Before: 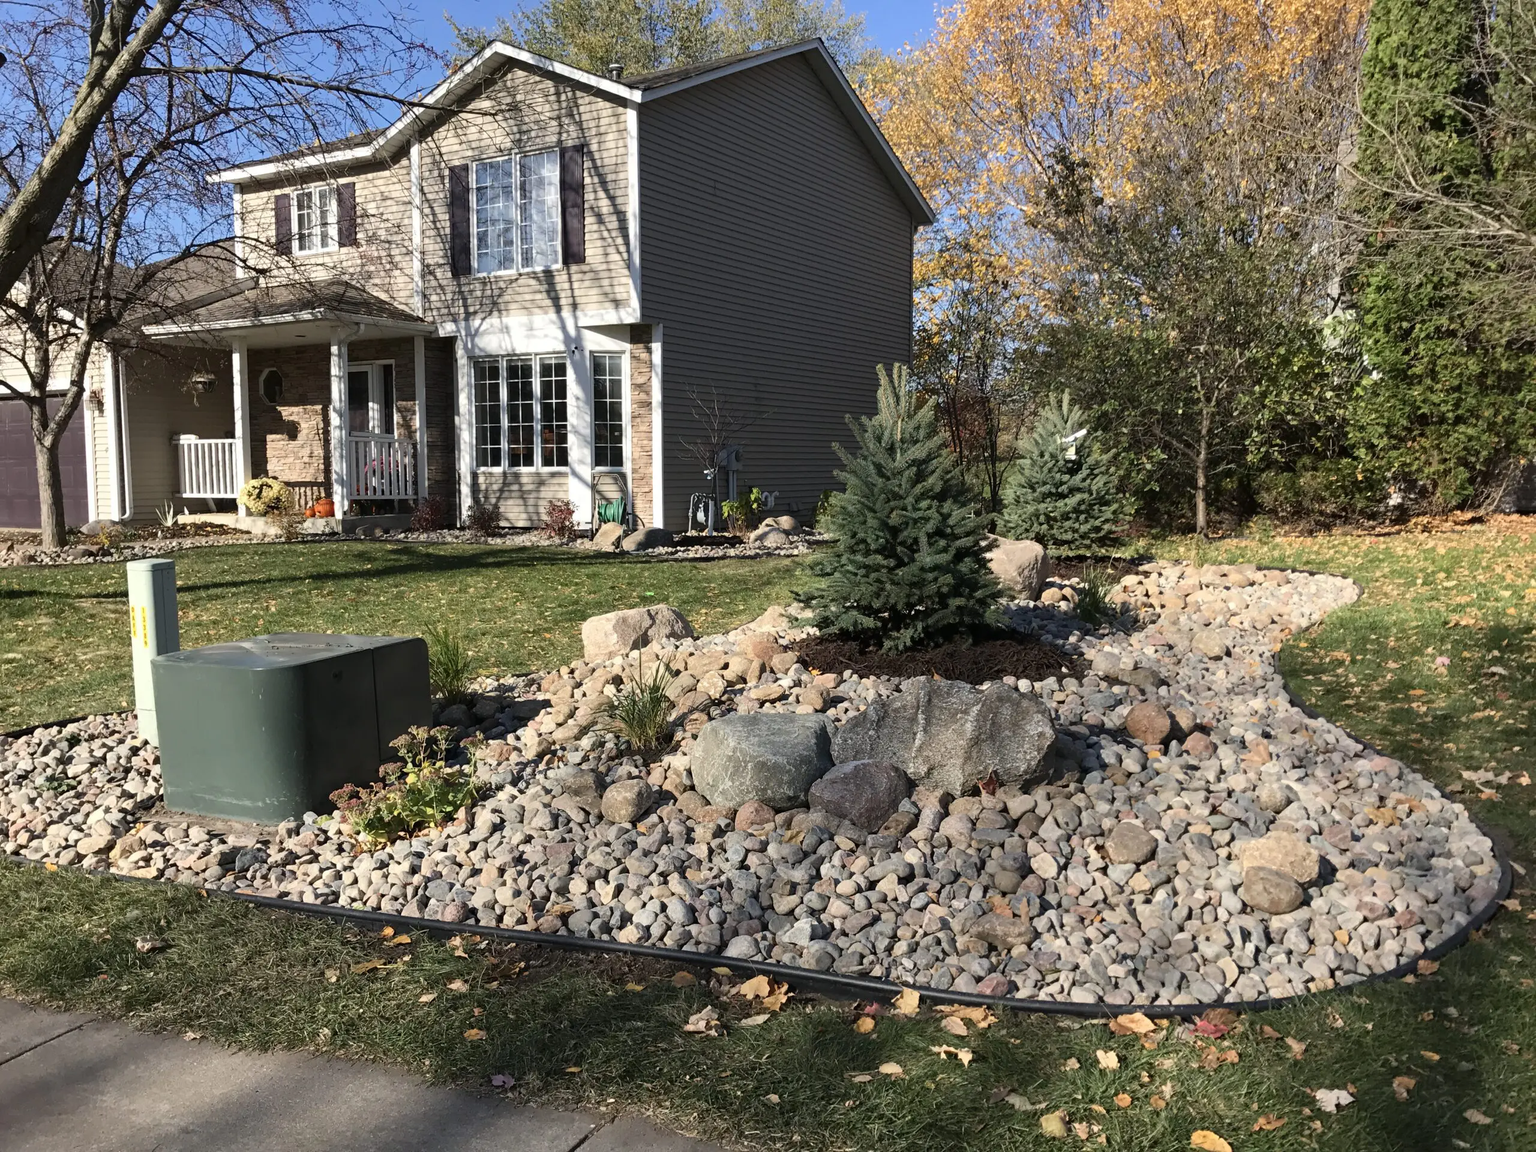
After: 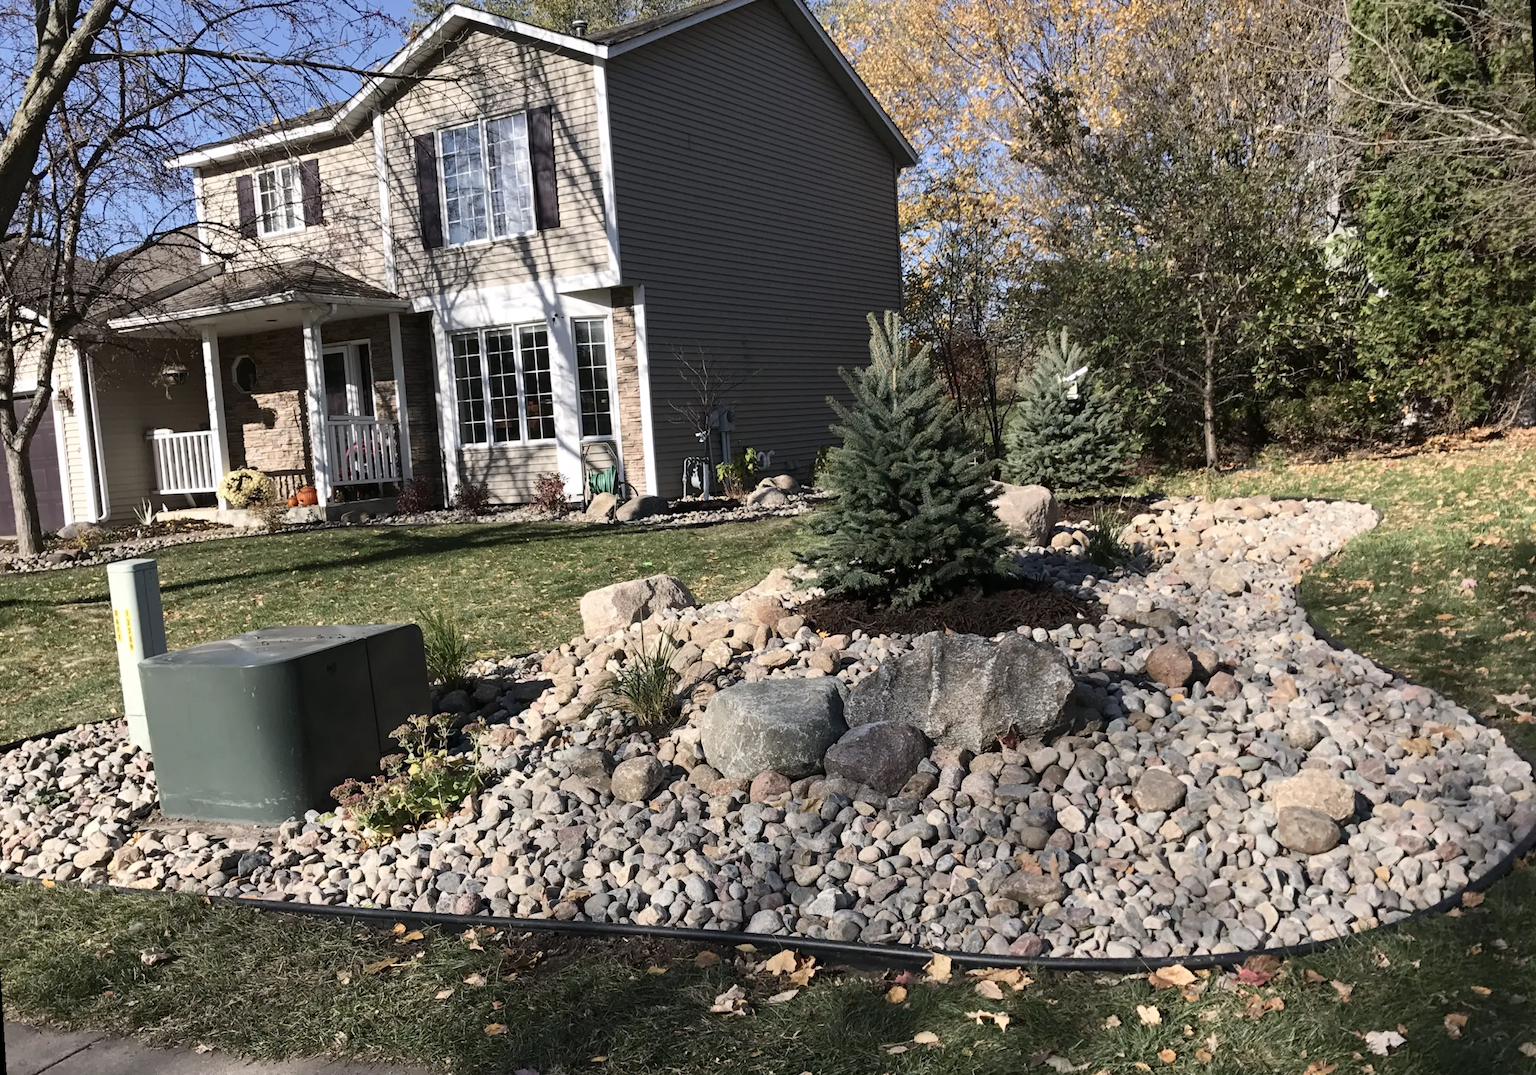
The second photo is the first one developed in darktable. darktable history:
contrast brightness saturation: contrast 0.11, saturation -0.17
rotate and perspective: rotation -3.52°, crop left 0.036, crop right 0.964, crop top 0.081, crop bottom 0.919
white balance: red 1.009, blue 1.027
